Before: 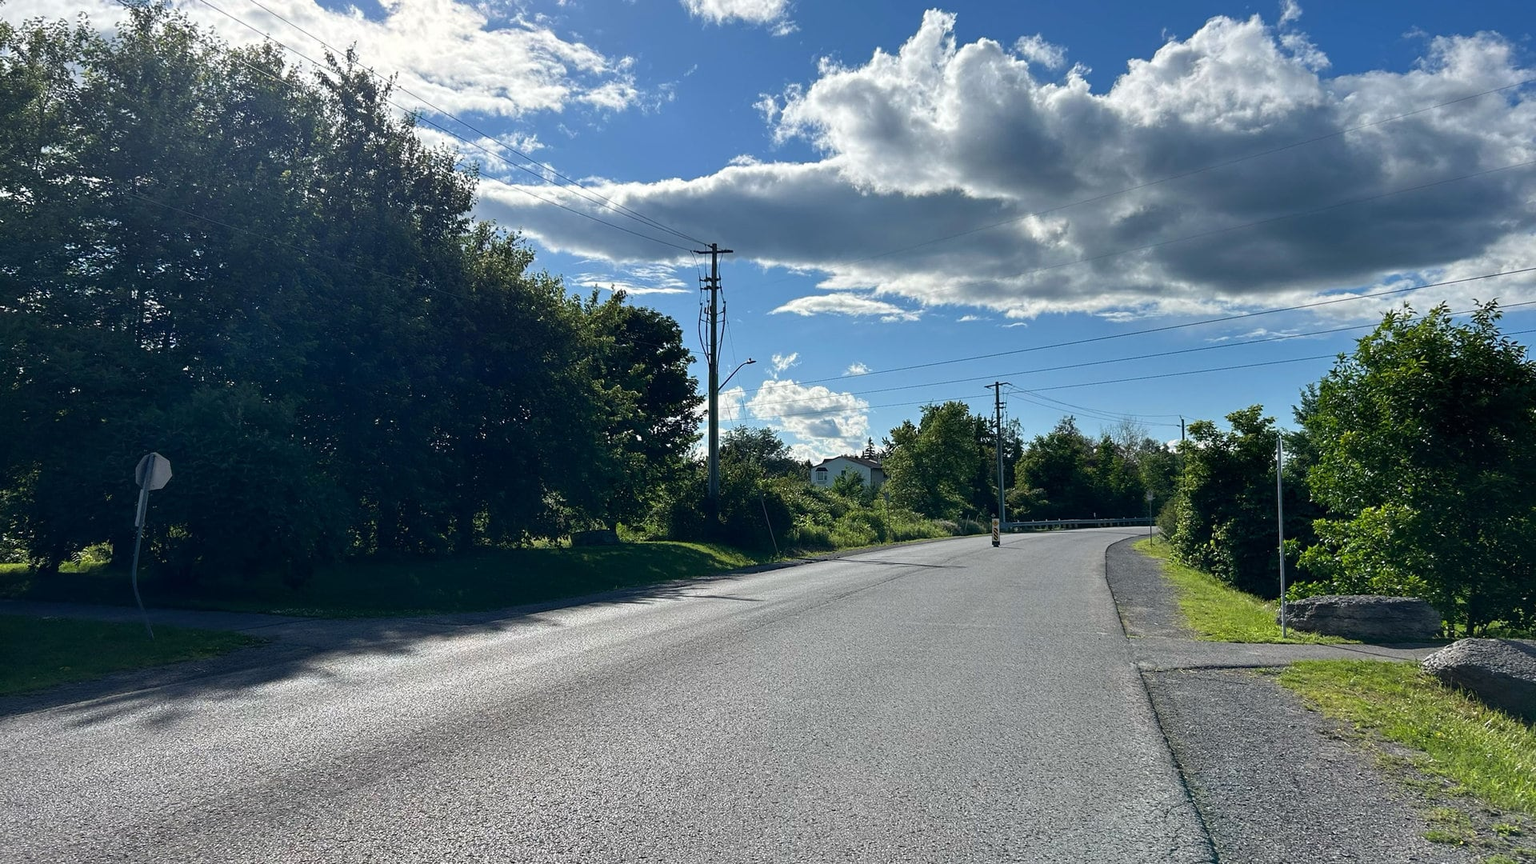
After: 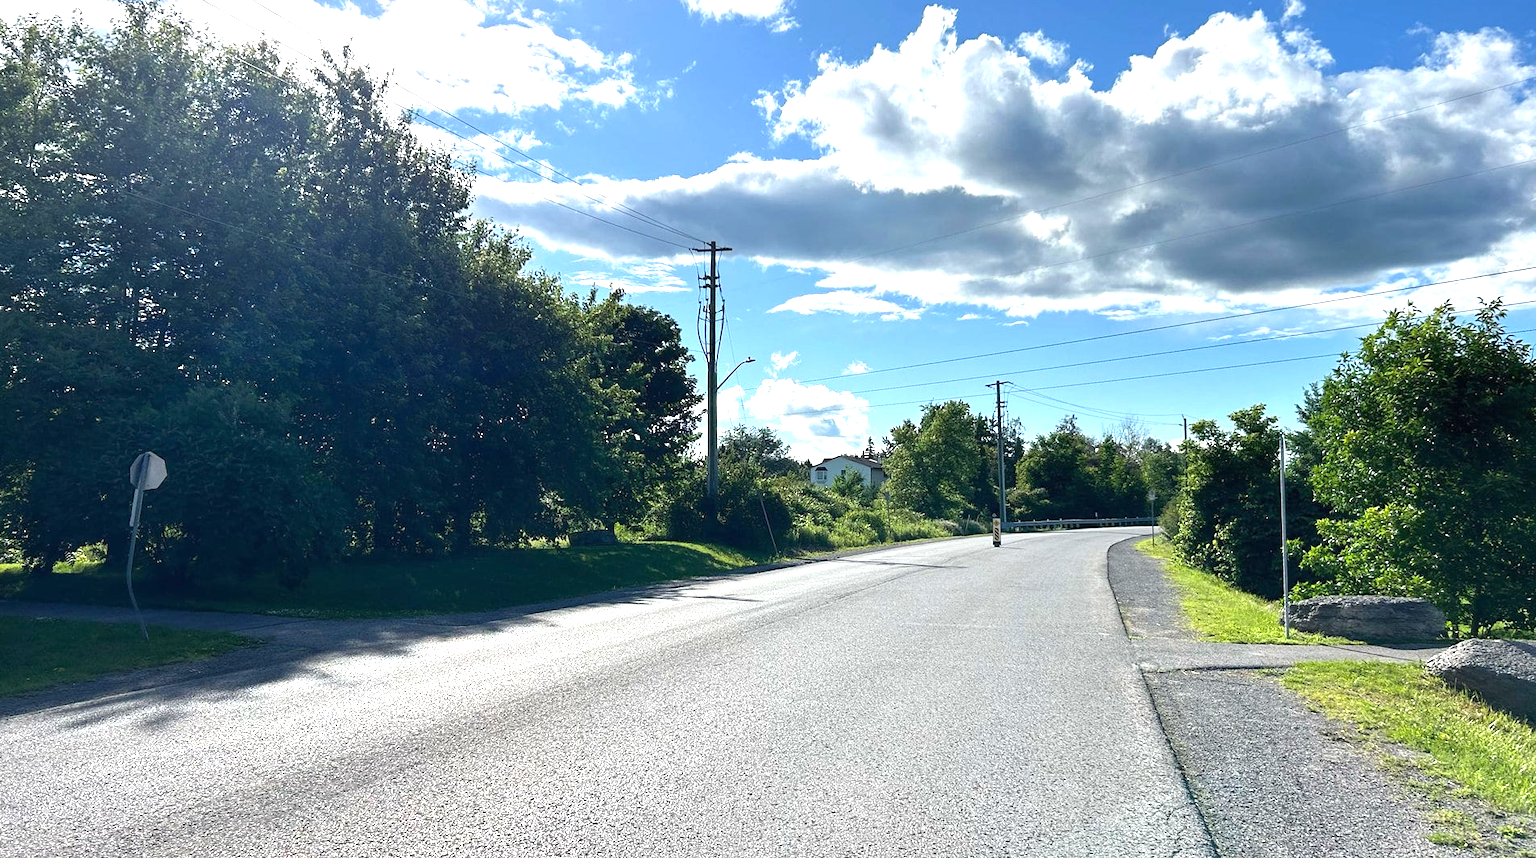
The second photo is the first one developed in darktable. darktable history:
crop: left 0.46%, top 0.551%, right 0.233%, bottom 0.793%
exposure: black level correction 0, exposure 1.107 EV, compensate exposure bias true, compensate highlight preservation false
